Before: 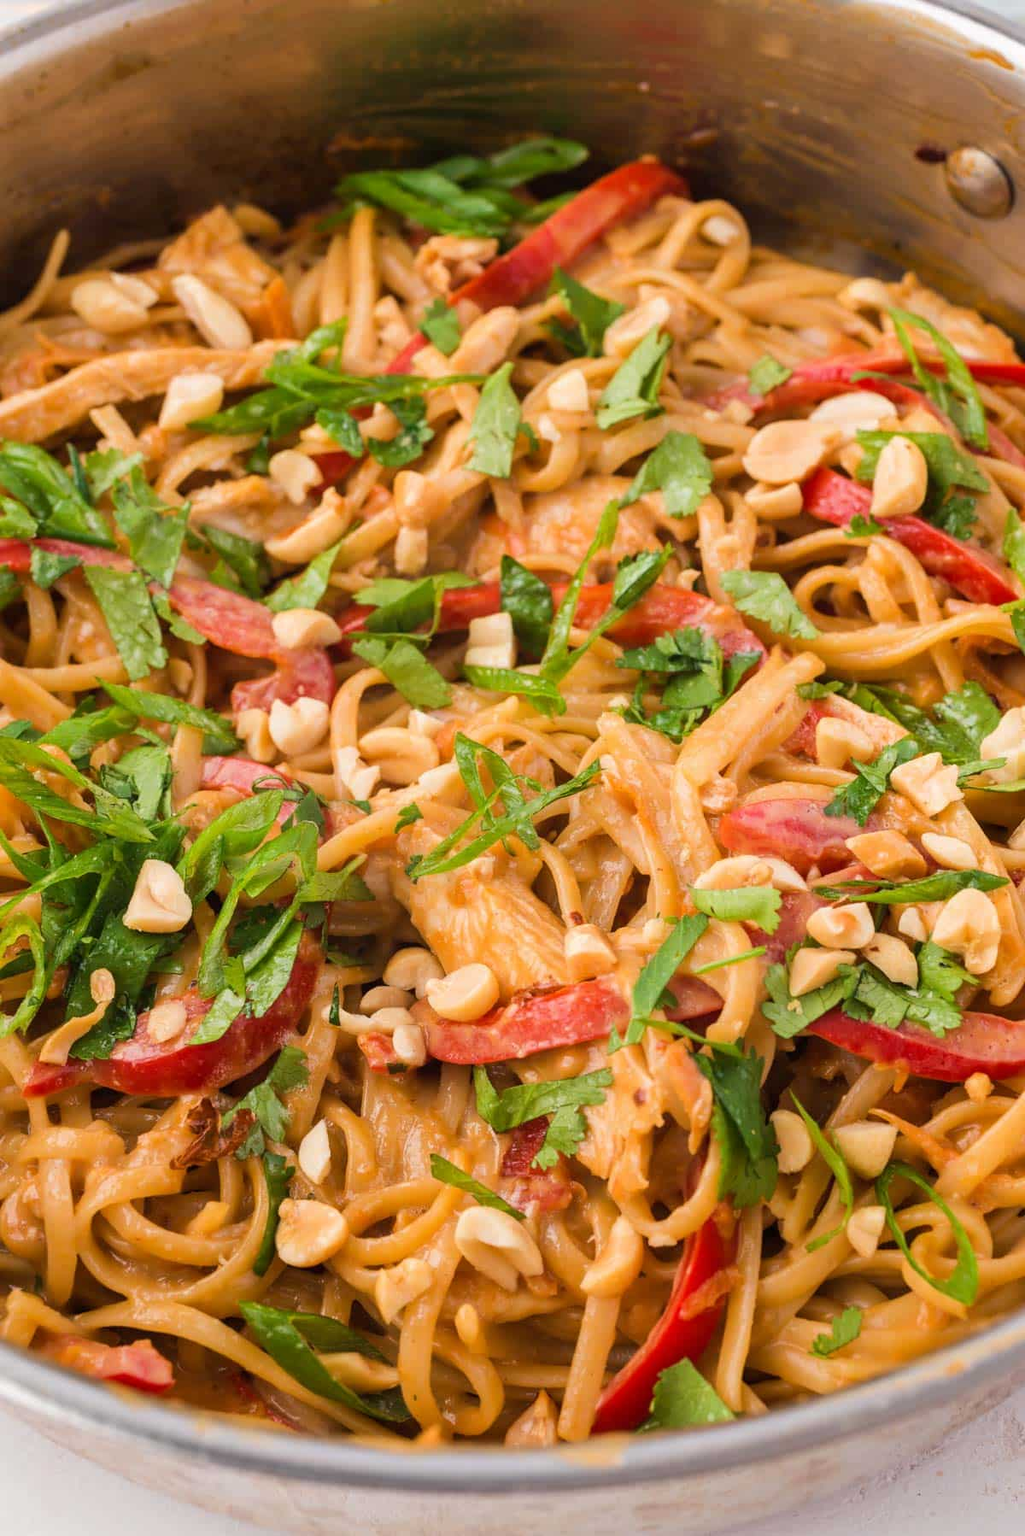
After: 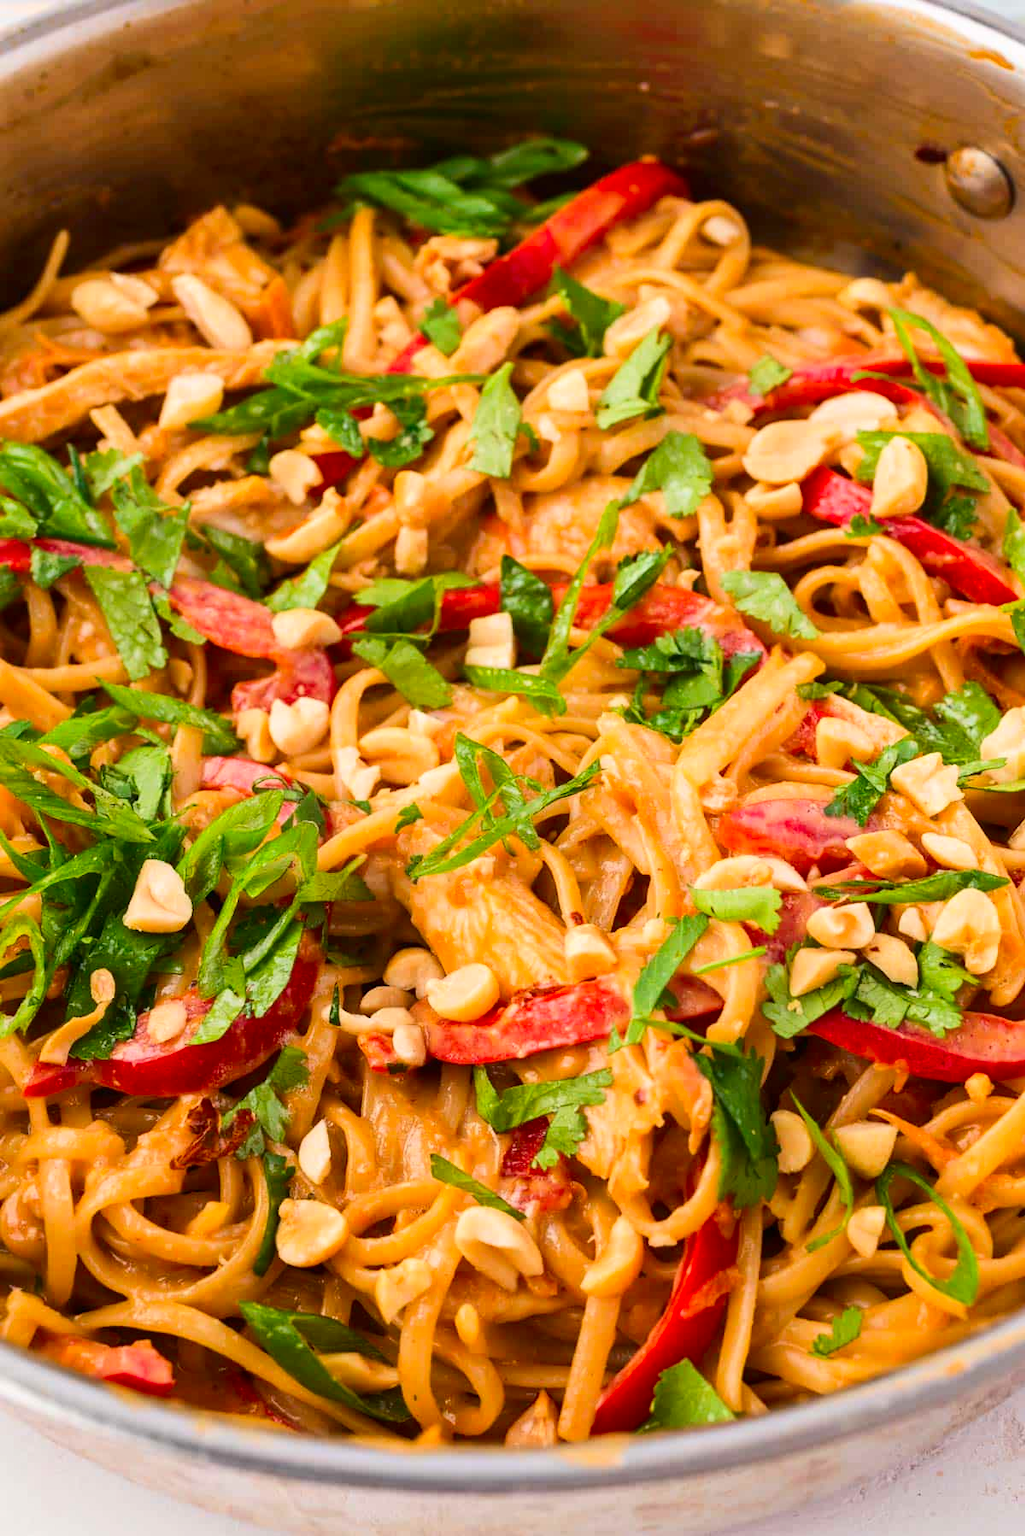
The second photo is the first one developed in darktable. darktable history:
contrast brightness saturation: contrast 0.178, saturation 0.309
tone equalizer: on, module defaults
